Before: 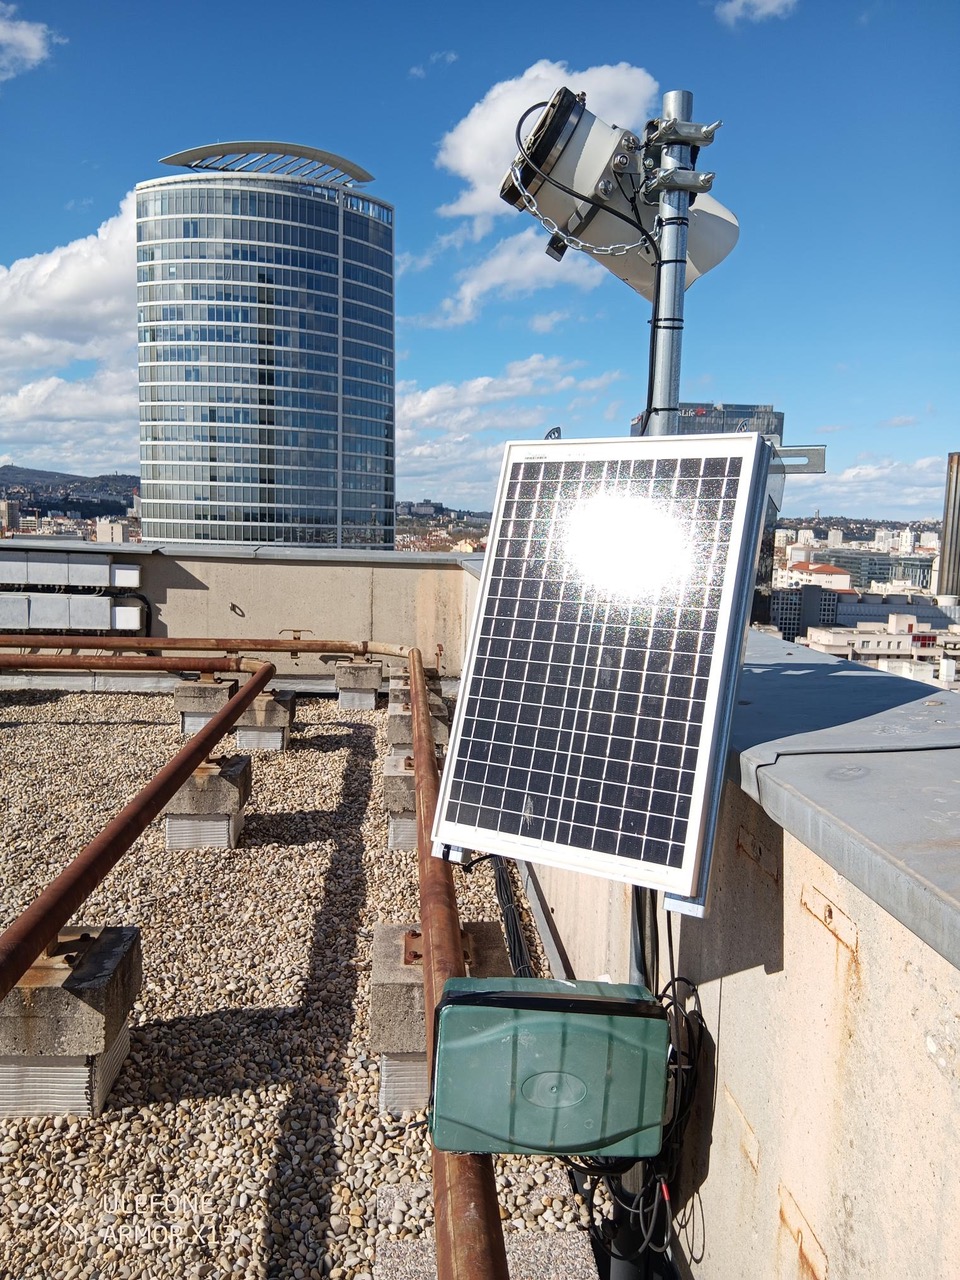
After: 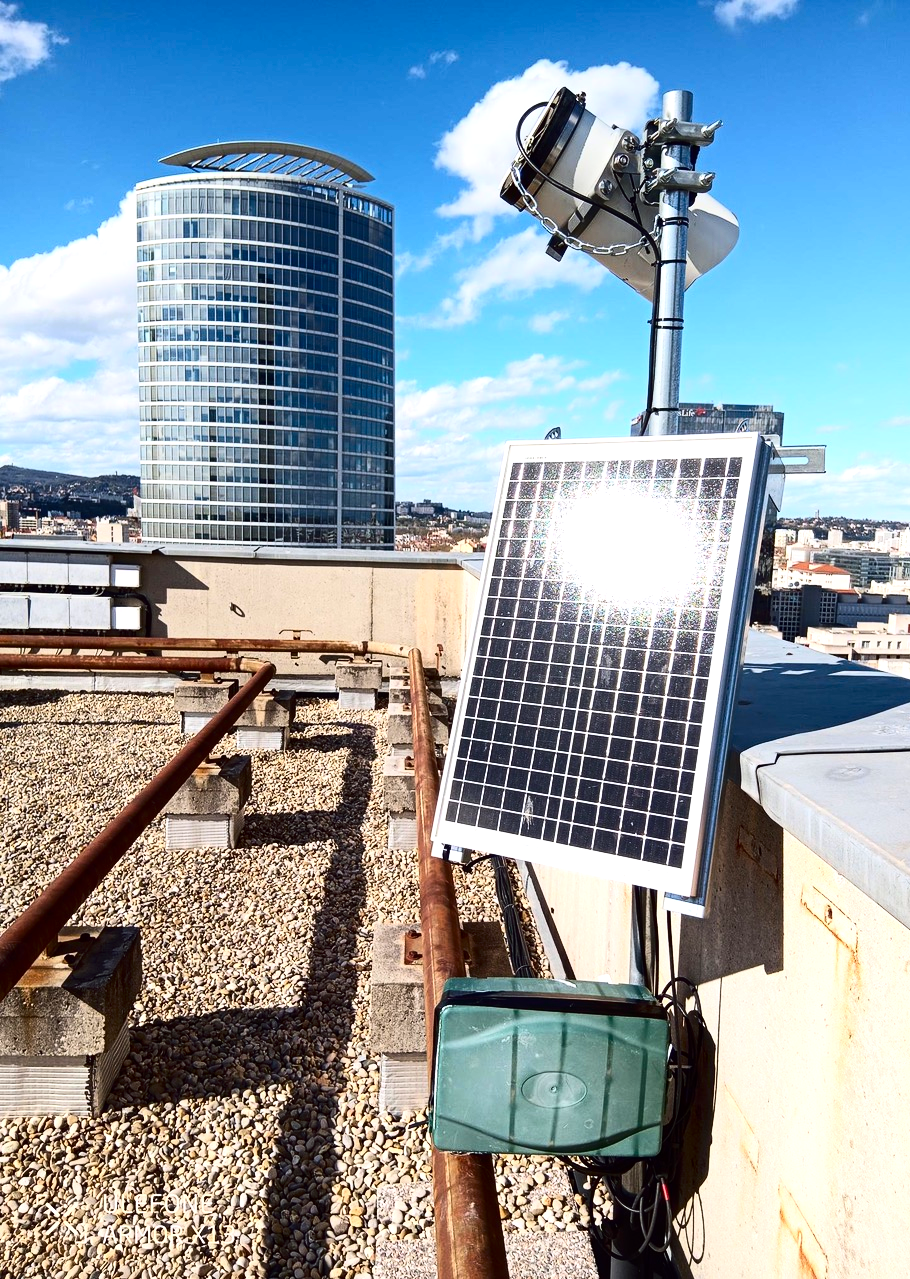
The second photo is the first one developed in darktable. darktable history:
crop and rotate: right 5.167%
contrast brightness saturation: contrast 0.28
exposure: exposure 0.2 EV, compensate highlight preservation false
color balance: lift [1, 1.001, 0.999, 1.001], gamma [1, 1.004, 1.007, 0.993], gain [1, 0.991, 0.987, 1.013], contrast 7.5%, contrast fulcrum 10%, output saturation 115%
